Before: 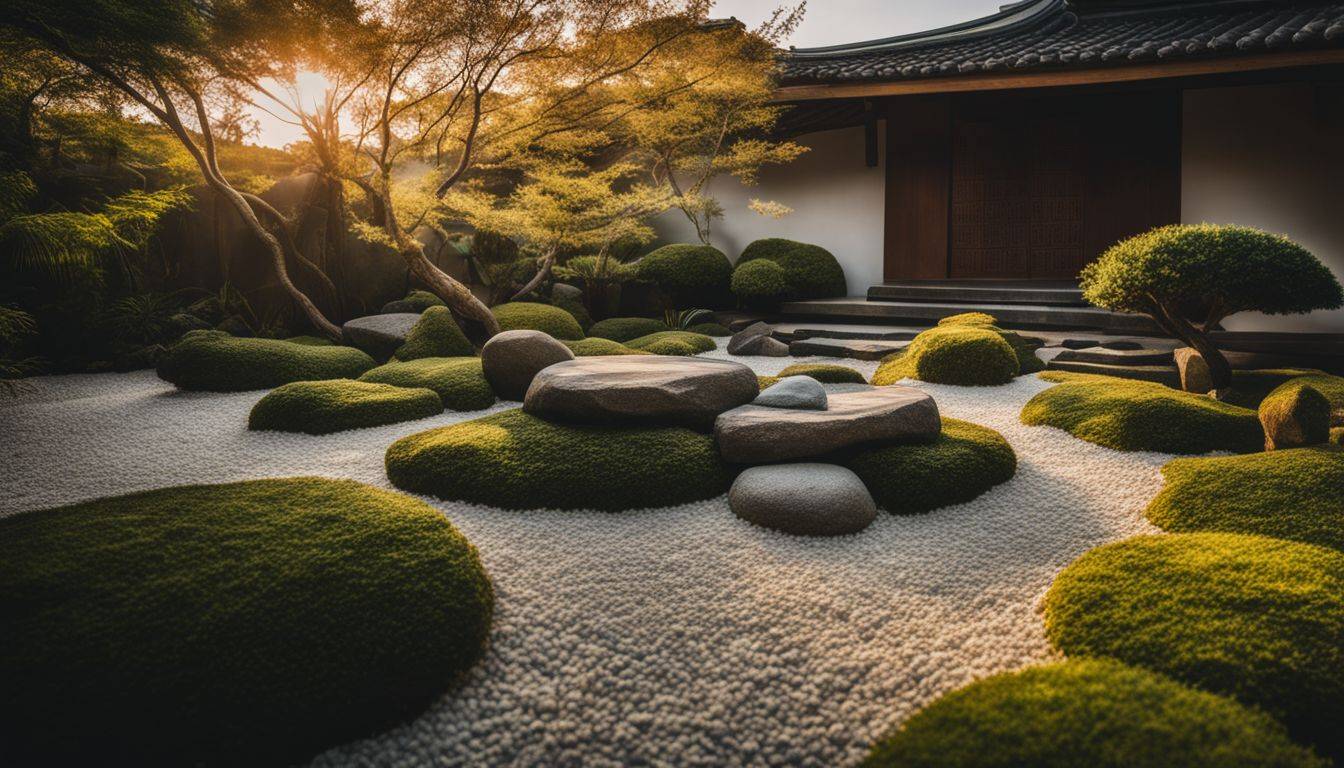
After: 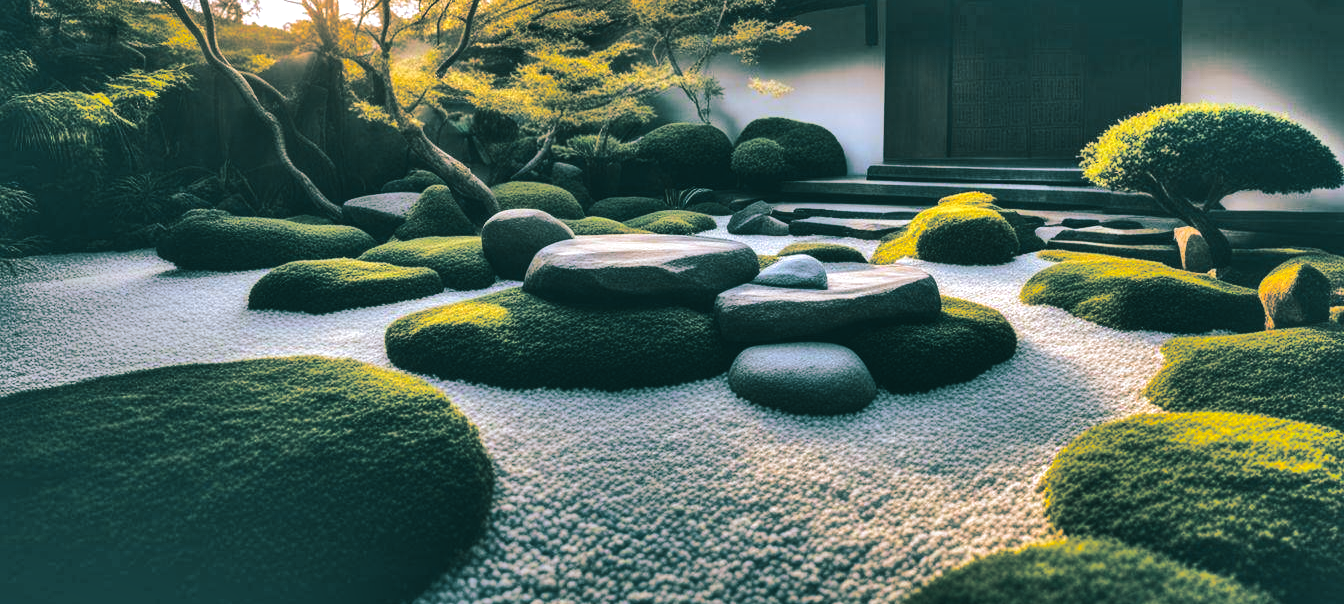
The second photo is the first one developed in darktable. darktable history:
shadows and highlights: shadows 75, highlights -25, soften with gaussian
crop and rotate: top 15.774%, bottom 5.506%
color balance rgb: global offset › luminance 0.71%, perceptual saturation grading › global saturation -11.5%, perceptual brilliance grading › highlights 17.77%, perceptual brilliance grading › mid-tones 31.71%, perceptual brilliance grading › shadows -31.01%, global vibrance 50%
white balance: red 0.926, green 1.003, blue 1.133
split-toning: shadows › hue 183.6°, shadows › saturation 0.52, highlights › hue 0°, highlights › saturation 0
